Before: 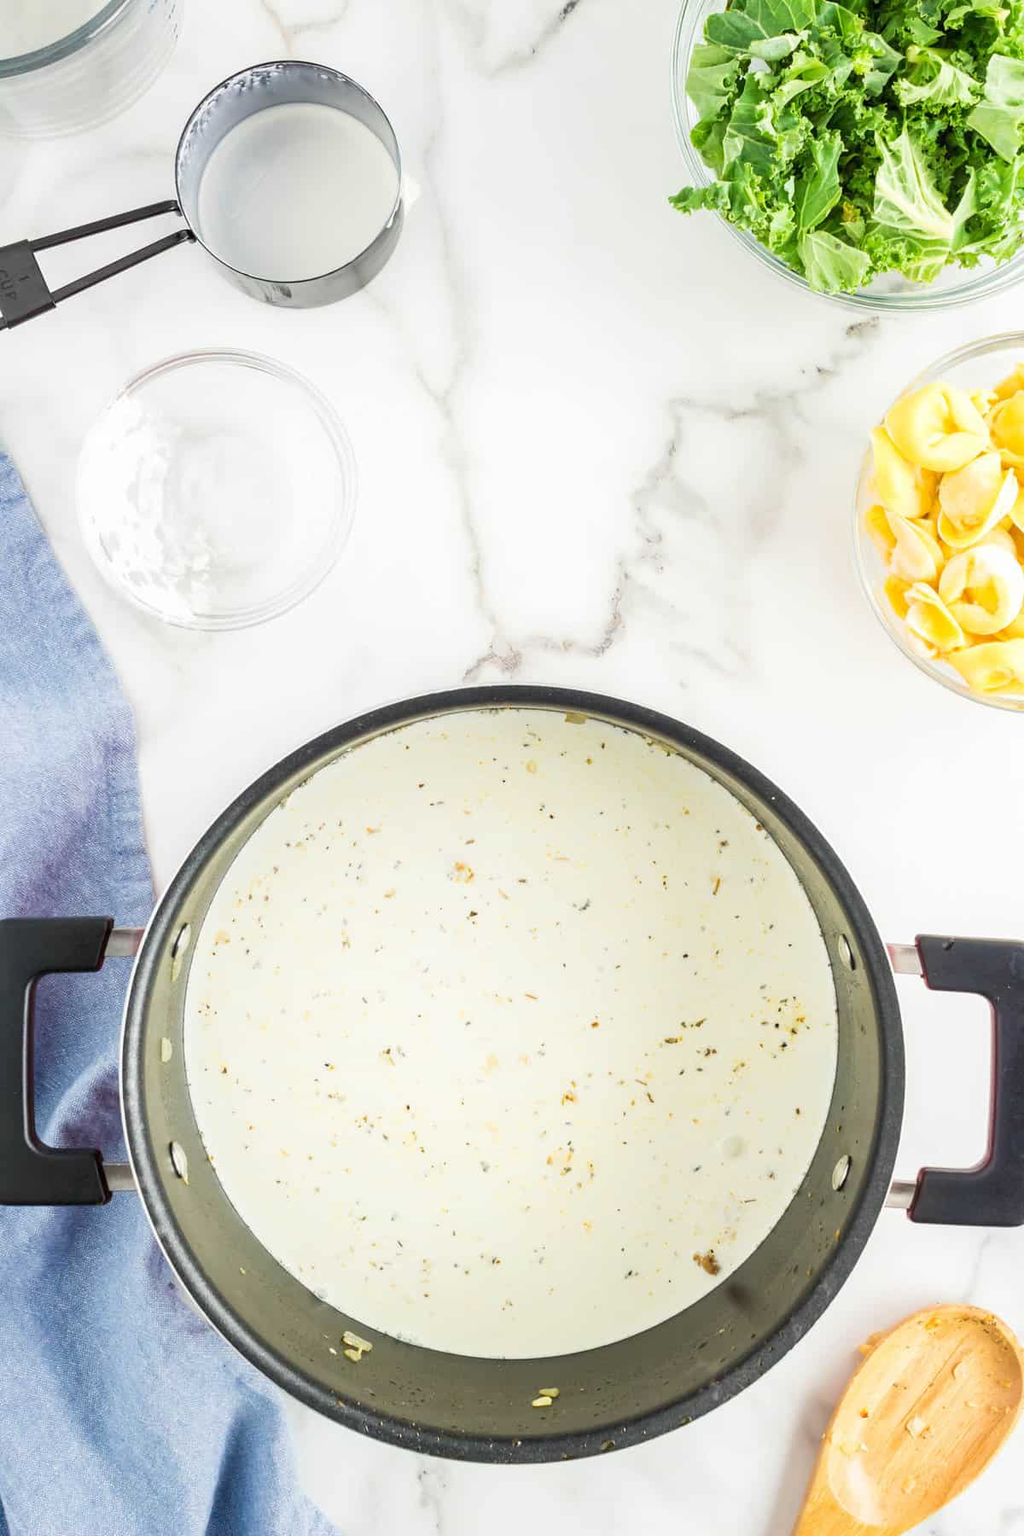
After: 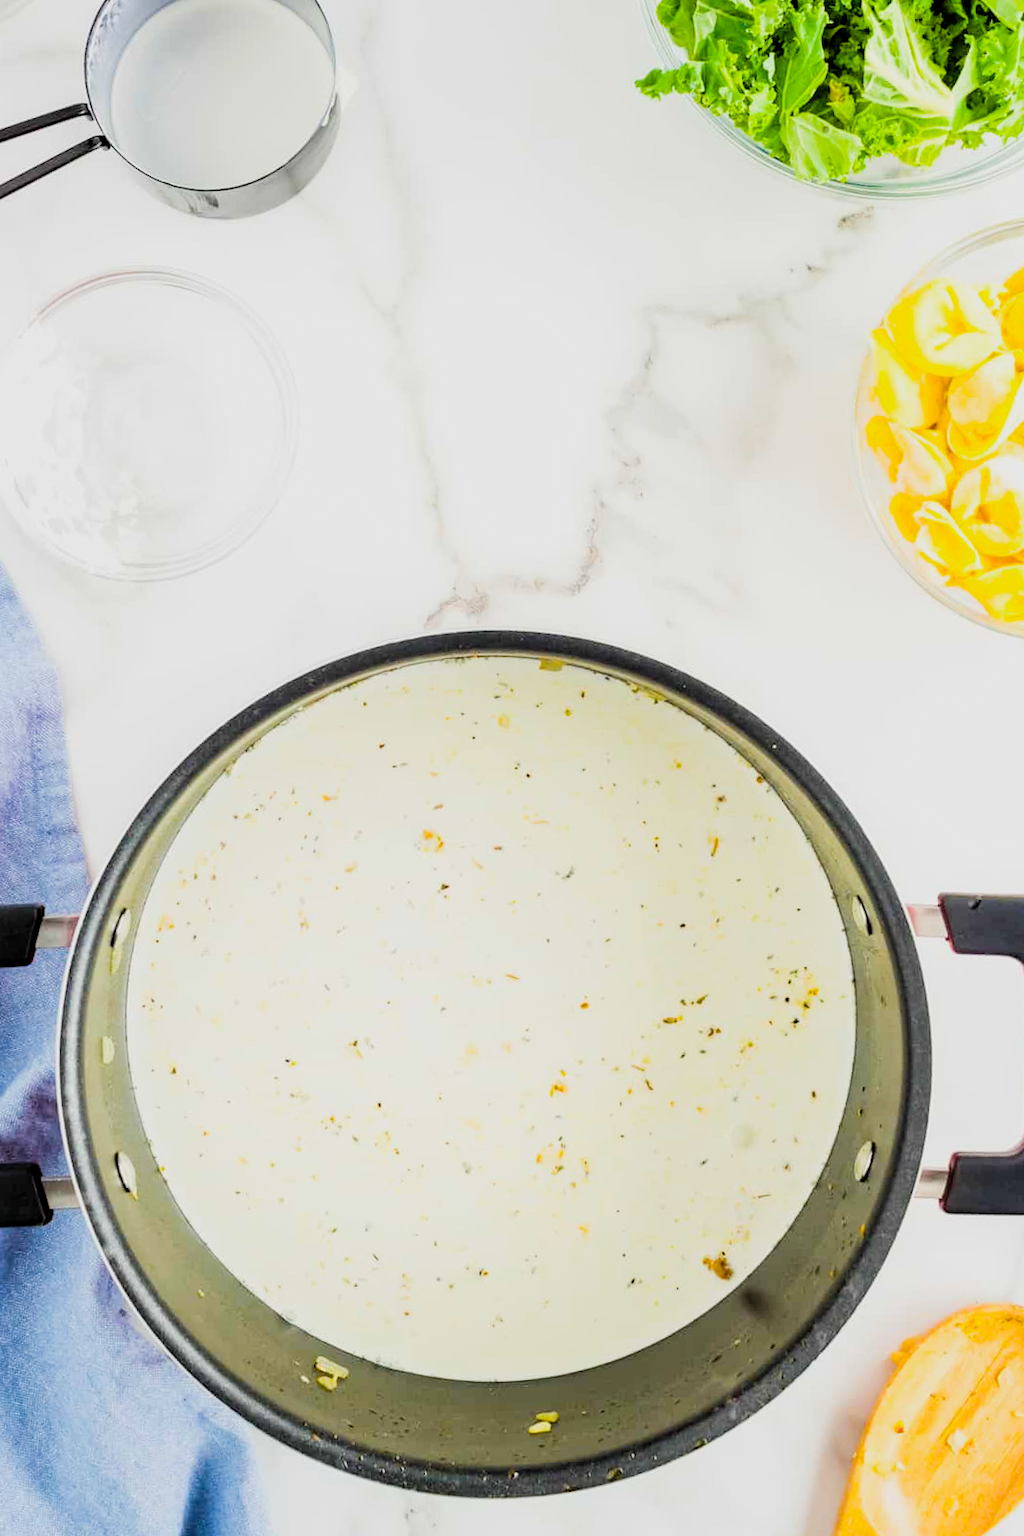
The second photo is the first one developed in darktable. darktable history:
filmic rgb: black relative exposure -5 EV, hardness 2.88, contrast 1.2, highlights saturation mix -30%
crop and rotate: angle 1.96°, left 5.673%, top 5.673%
exposure: exposure 0.207 EV, compensate highlight preservation false
color balance rgb: linear chroma grading › global chroma 15%, perceptual saturation grading › global saturation 30%
